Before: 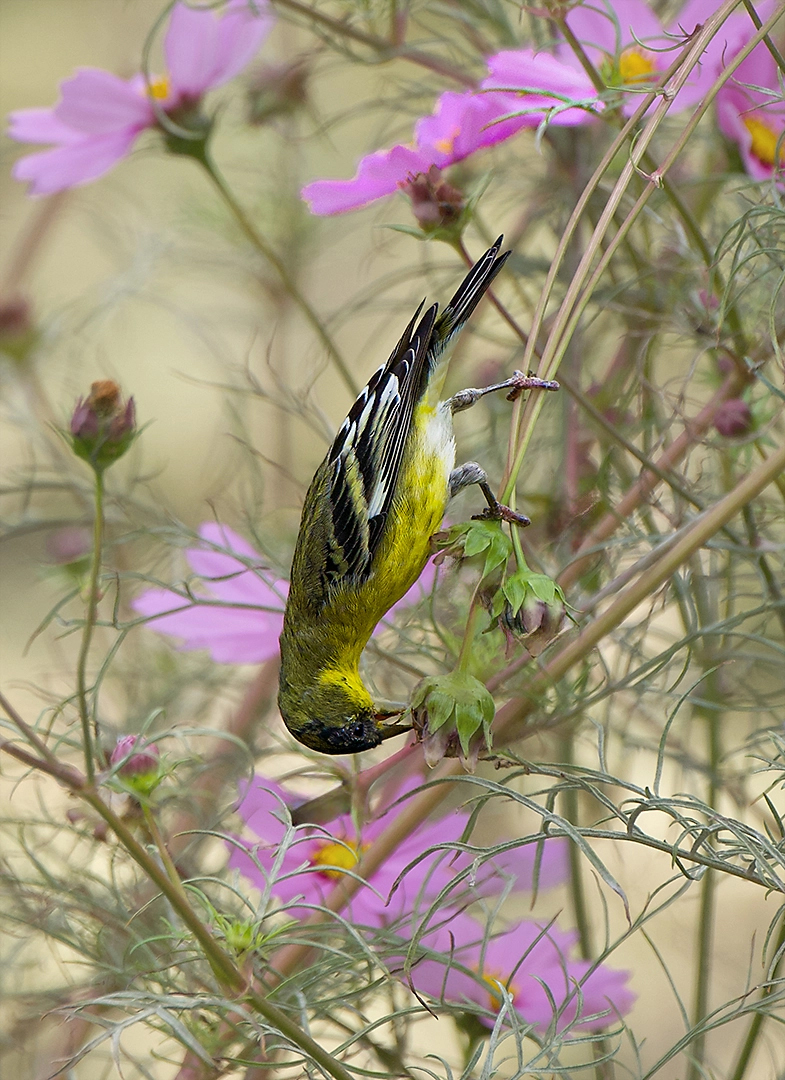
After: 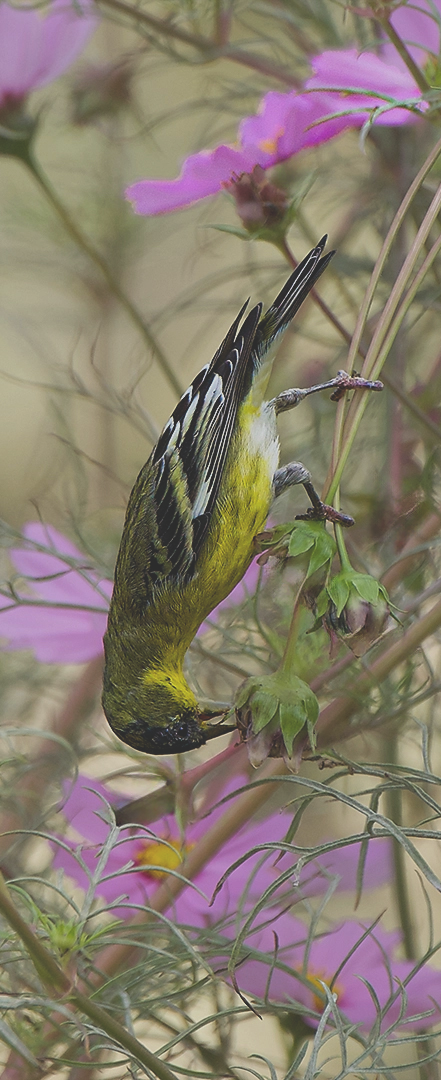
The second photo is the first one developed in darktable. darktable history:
exposure: black level correction -0.036, exposure -0.497 EV, compensate highlight preservation false
tone equalizer: on, module defaults
crop and rotate: left 22.516%, right 21.234%
shadows and highlights: low approximation 0.01, soften with gaussian
